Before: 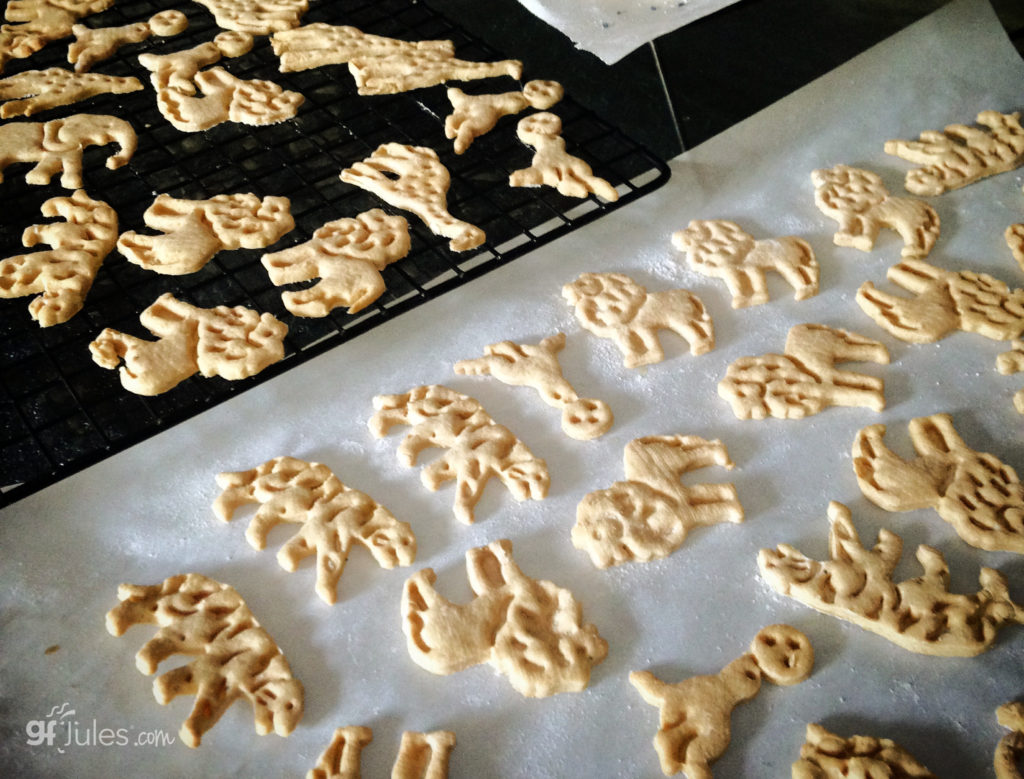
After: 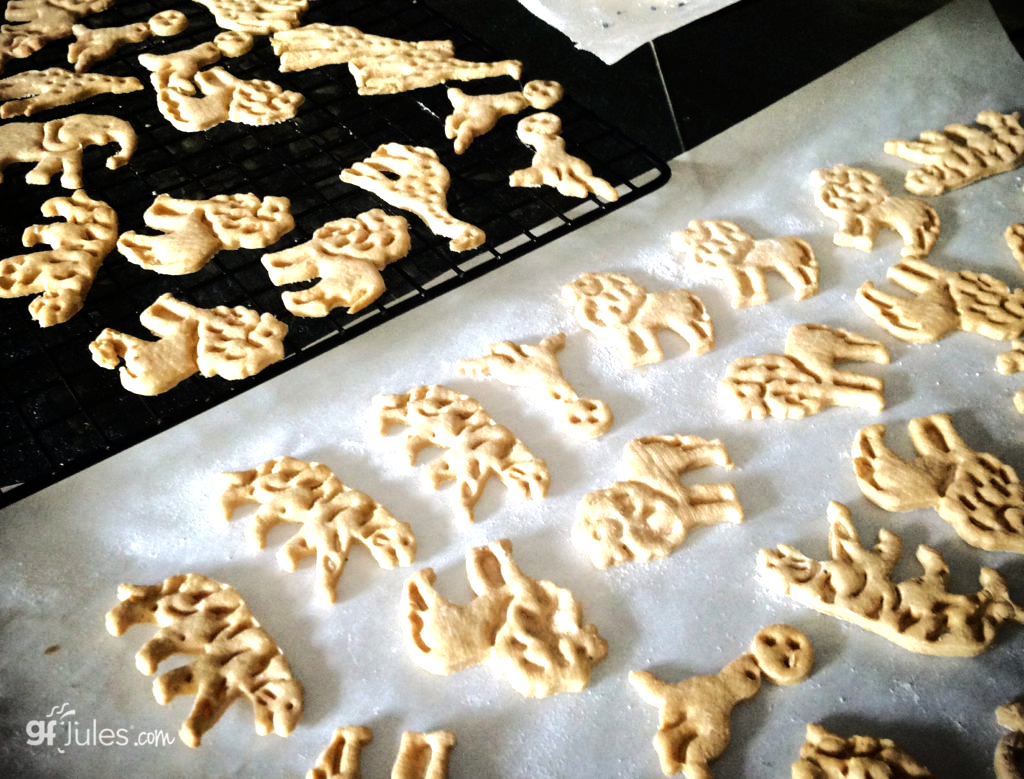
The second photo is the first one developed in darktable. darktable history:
tone equalizer: -8 EV -0.755 EV, -7 EV -0.701 EV, -6 EV -0.613 EV, -5 EV -0.381 EV, -3 EV 0.384 EV, -2 EV 0.6 EV, -1 EV 0.675 EV, +0 EV 0.723 EV, edges refinement/feathering 500, mask exposure compensation -1.57 EV, preserve details no
color calibration: gray › normalize channels true, illuminant same as pipeline (D50), adaptation XYZ, x 0.346, y 0.359, temperature 5017.67 K, gamut compression 0.003
vignetting: fall-off start 99.62%, unbound false
